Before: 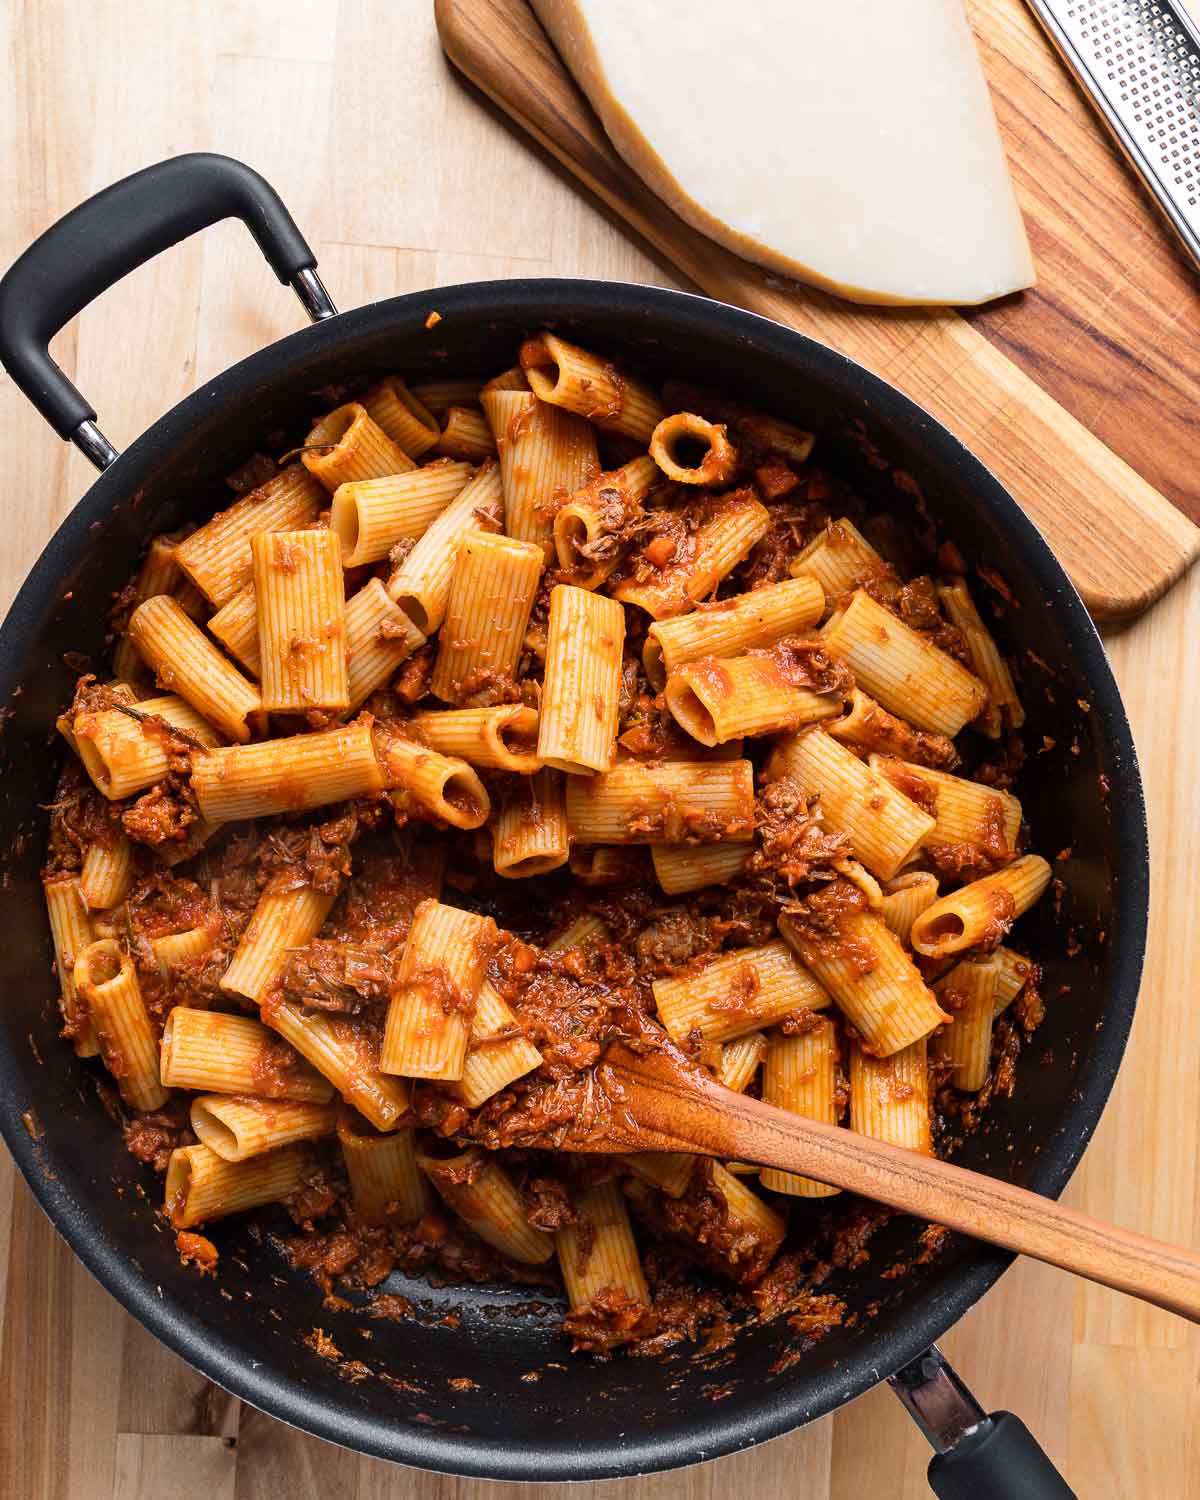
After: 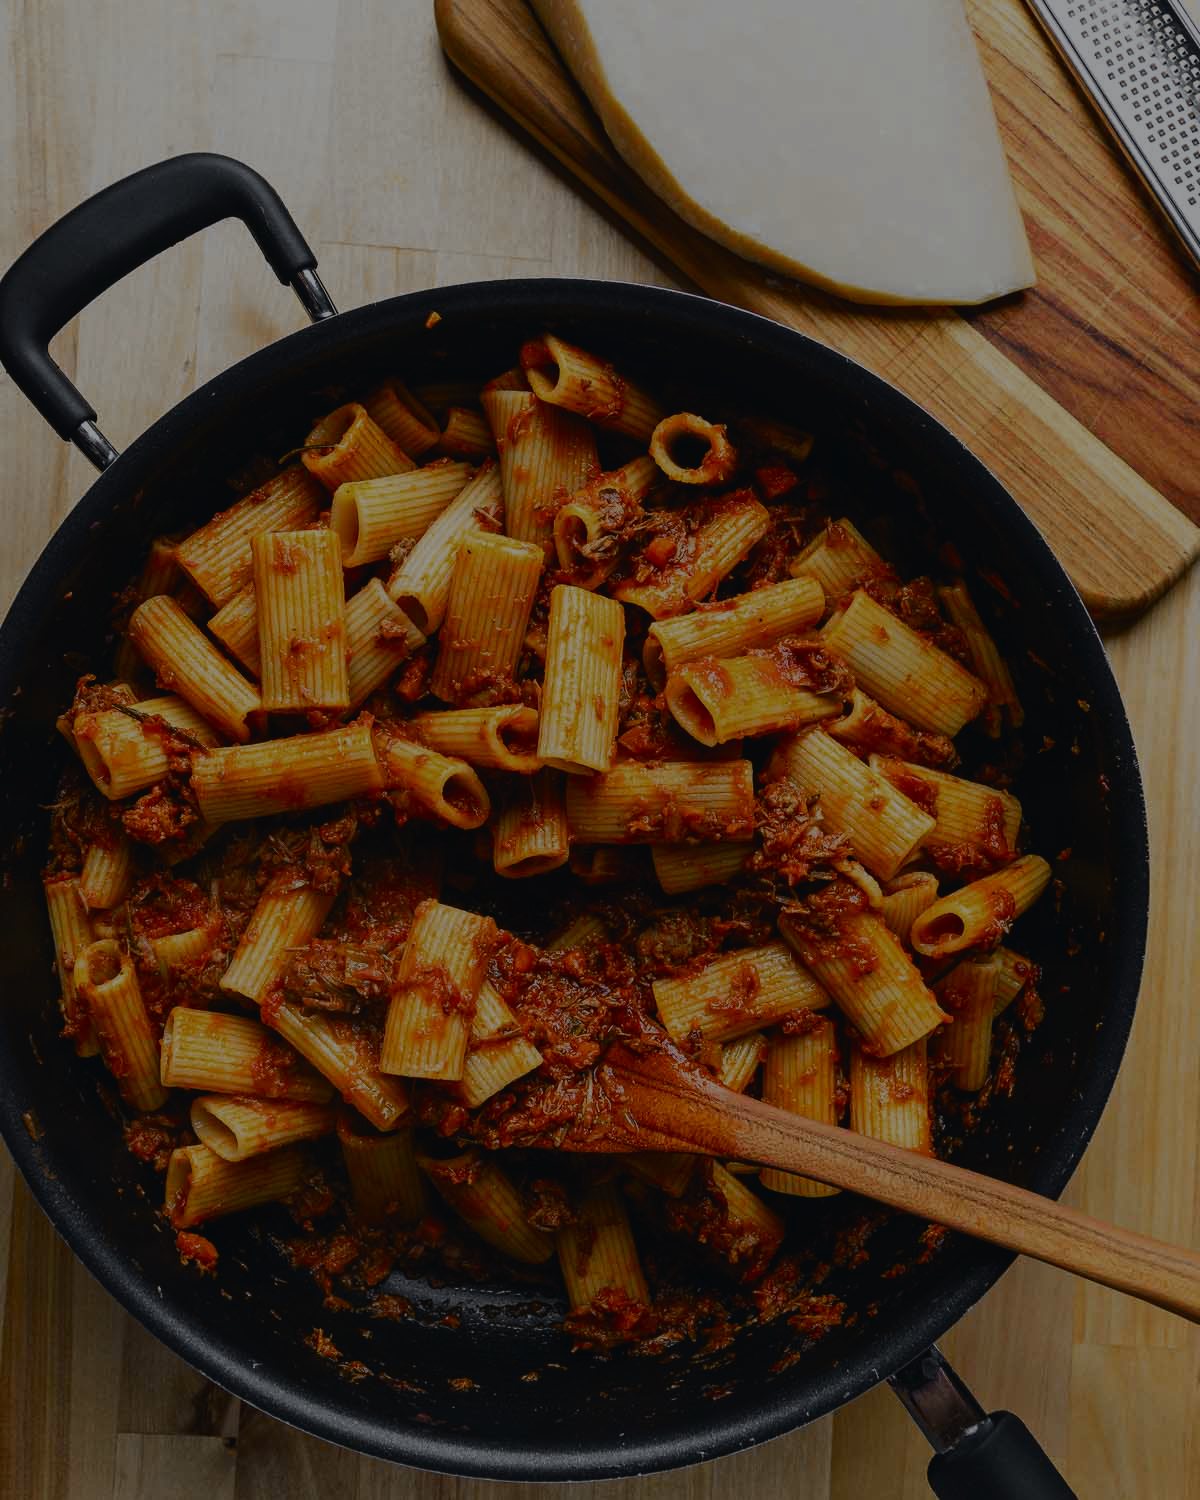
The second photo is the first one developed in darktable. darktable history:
tone curve: curves: ch0 [(0, 0.02) (0.063, 0.058) (0.262, 0.243) (0.447, 0.468) (0.544, 0.596) (0.805, 0.823) (1, 0.952)]; ch1 [(0, 0) (0.339, 0.31) (0.417, 0.401) (0.452, 0.455) (0.482, 0.483) (0.502, 0.499) (0.517, 0.506) (0.55, 0.542) (0.588, 0.604) (0.729, 0.782) (1, 1)]; ch2 [(0, 0) (0.346, 0.34) (0.431, 0.45) (0.485, 0.487) (0.5, 0.496) (0.527, 0.526) (0.56, 0.574) (0.613, 0.642) (0.679, 0.703) (1, 1)], color space Lab, independent channels, preserve colors none
exposure: exposure -2.002 EV, compensate highlight preservation false
